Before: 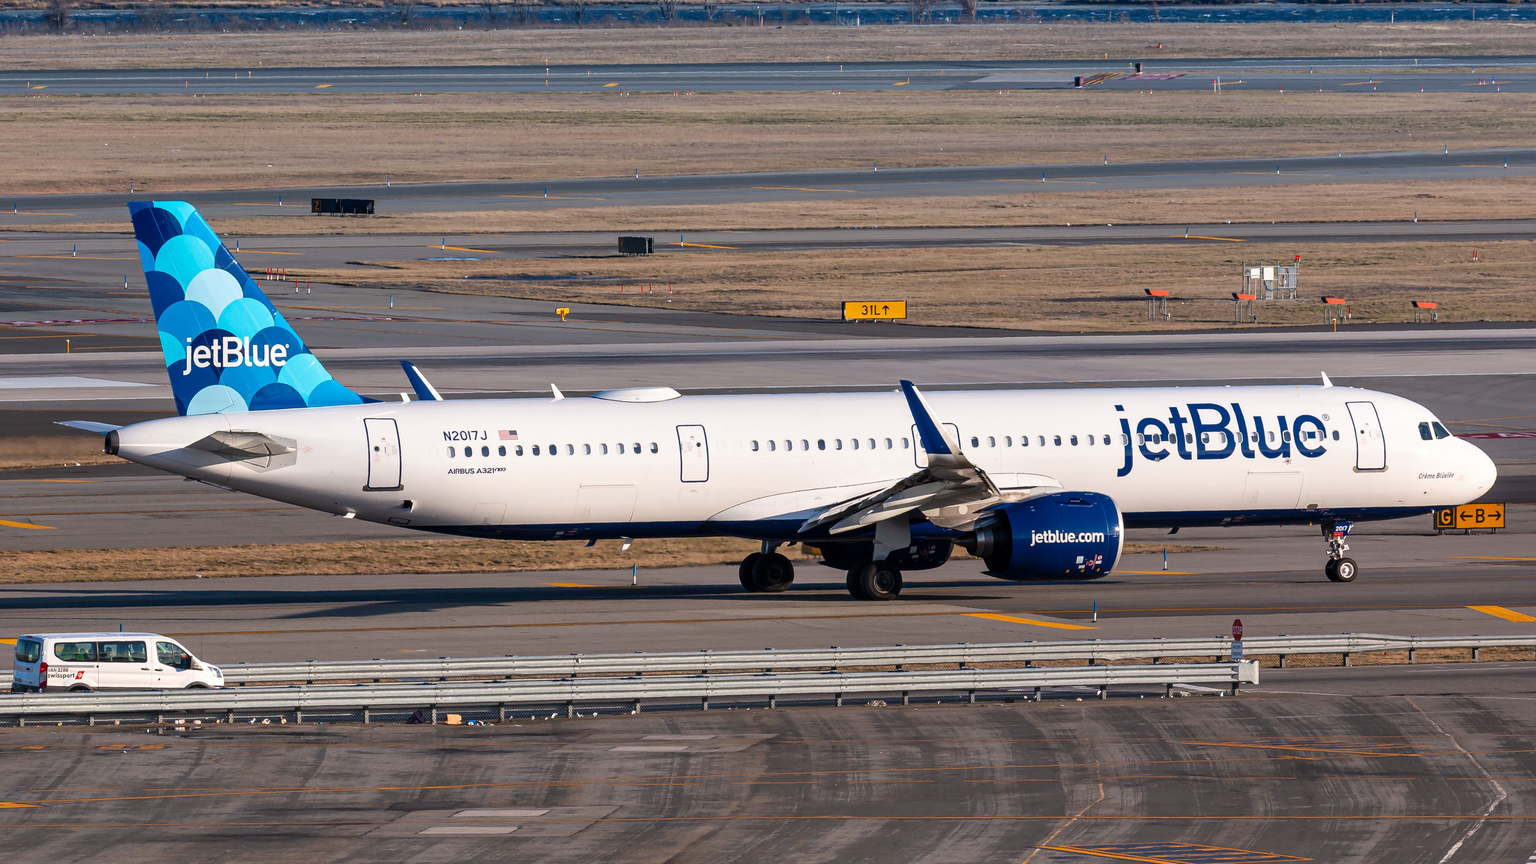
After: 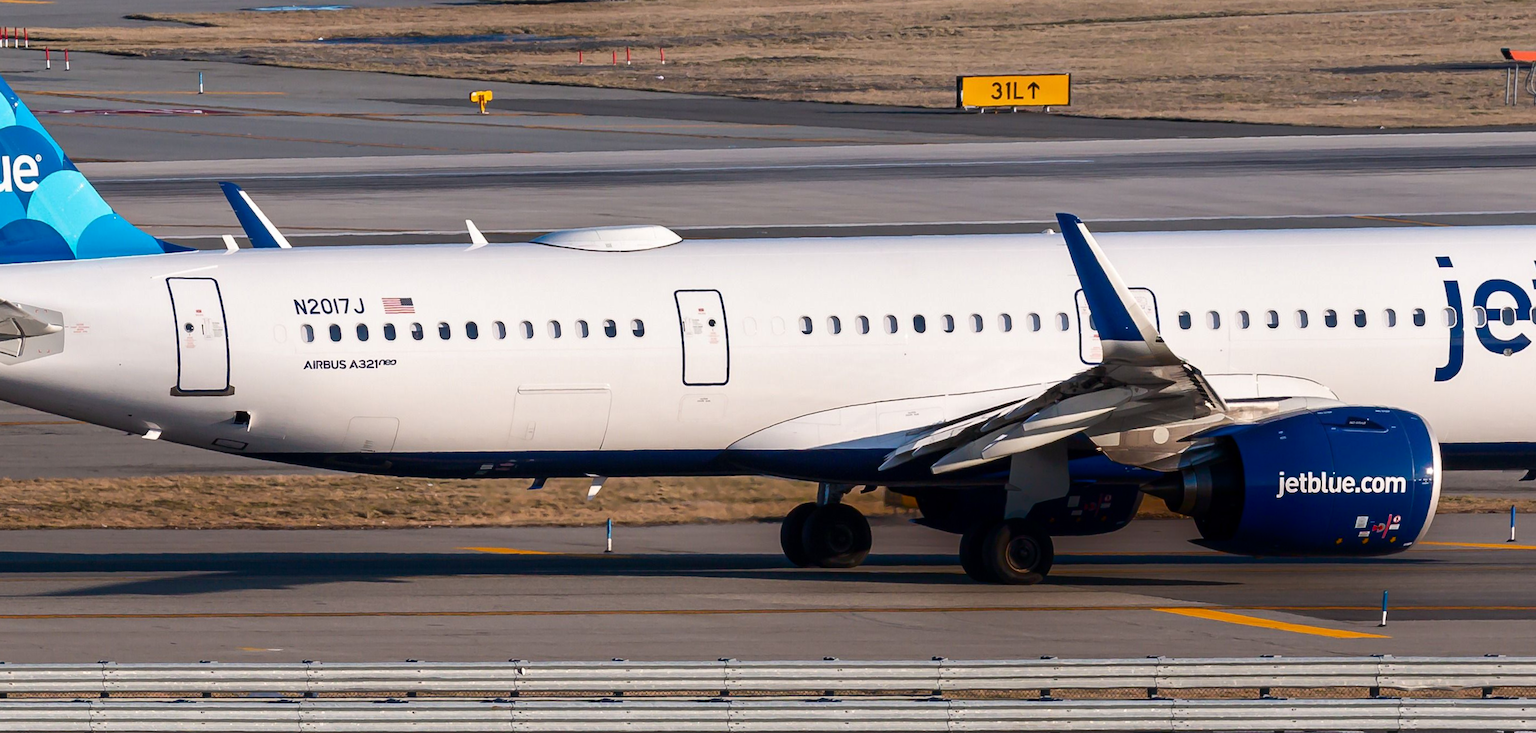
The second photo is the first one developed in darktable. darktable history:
rotate and perspective: rotation 0.062°, lens shift (vertical) 0.115, lens shift (horizontal) -0.133, crop left 0.047, crop right 0.94, crop top 0.061, crop bottom 0.94
crop: left 13.312%, top 31.28%, right 24.627%, bottom 15.582%
shadows and highlights: shadows -88.03, highlights -35.45, shadows color adjustment 99.15%, highlights color adjustment 0%, soften with gaussian
